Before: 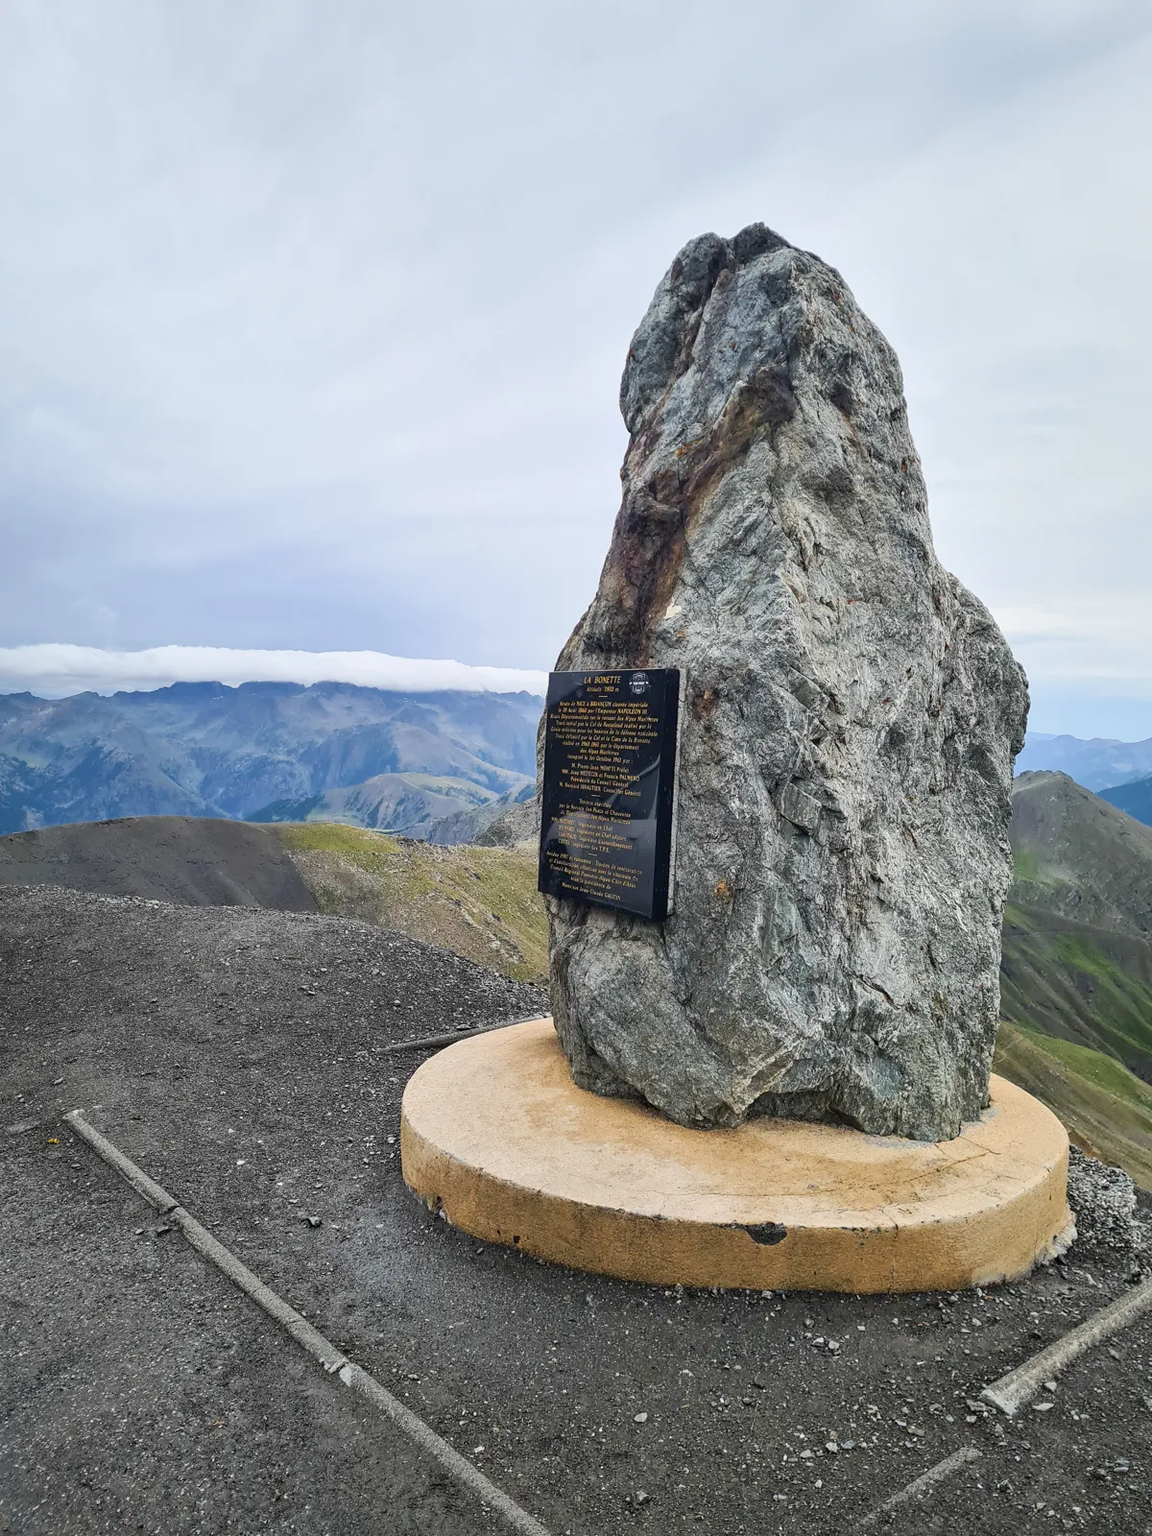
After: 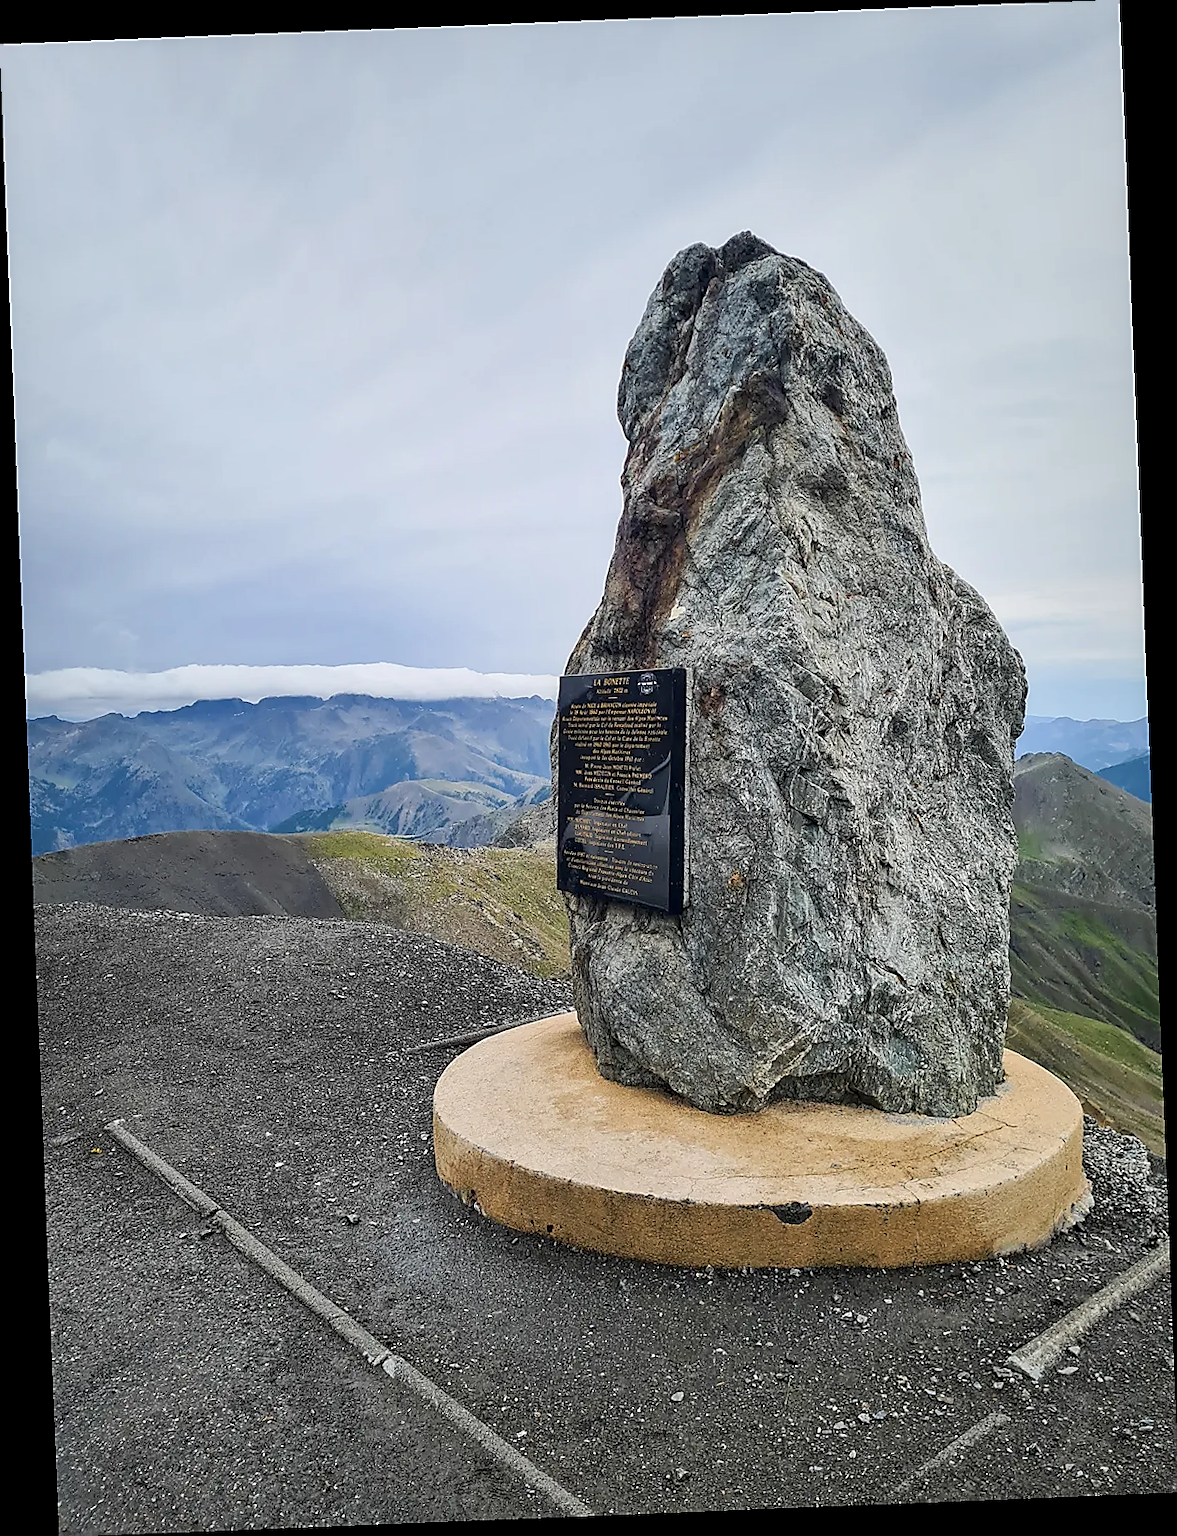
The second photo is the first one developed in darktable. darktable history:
sharpen: radius 1.4, amount 1.25, threshold 0.7
local contrast: highlights 61%, shadows 106%, detail 107%, midtone range 0.529
rotate and perspective: rotation -2.29°, automatic cropping off
